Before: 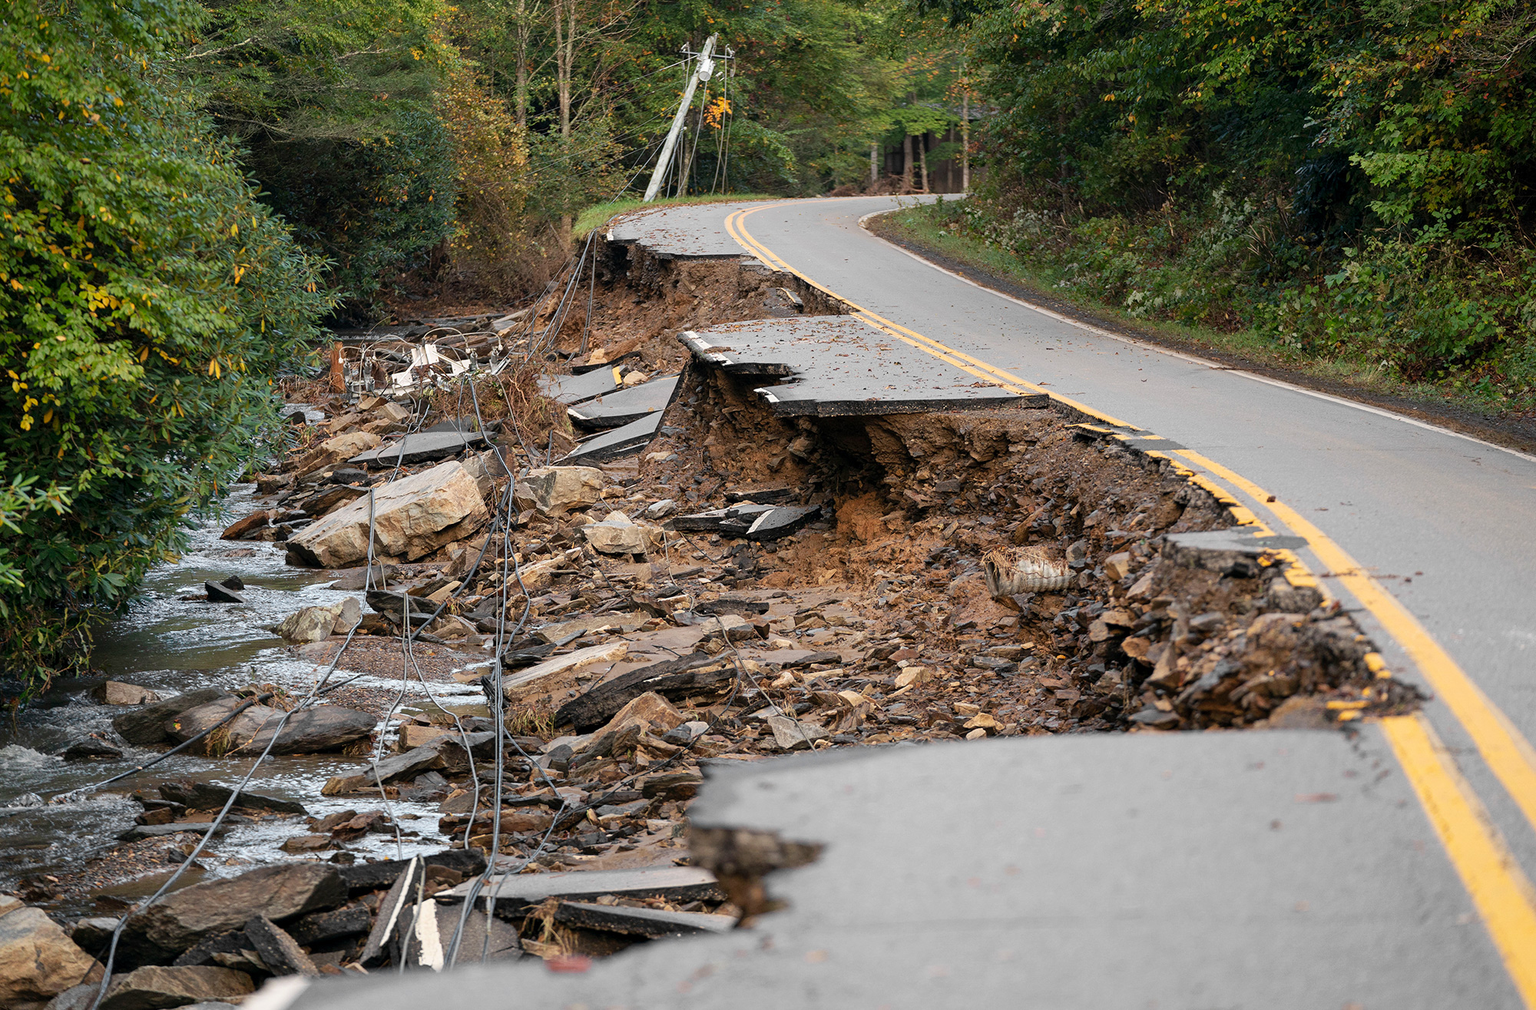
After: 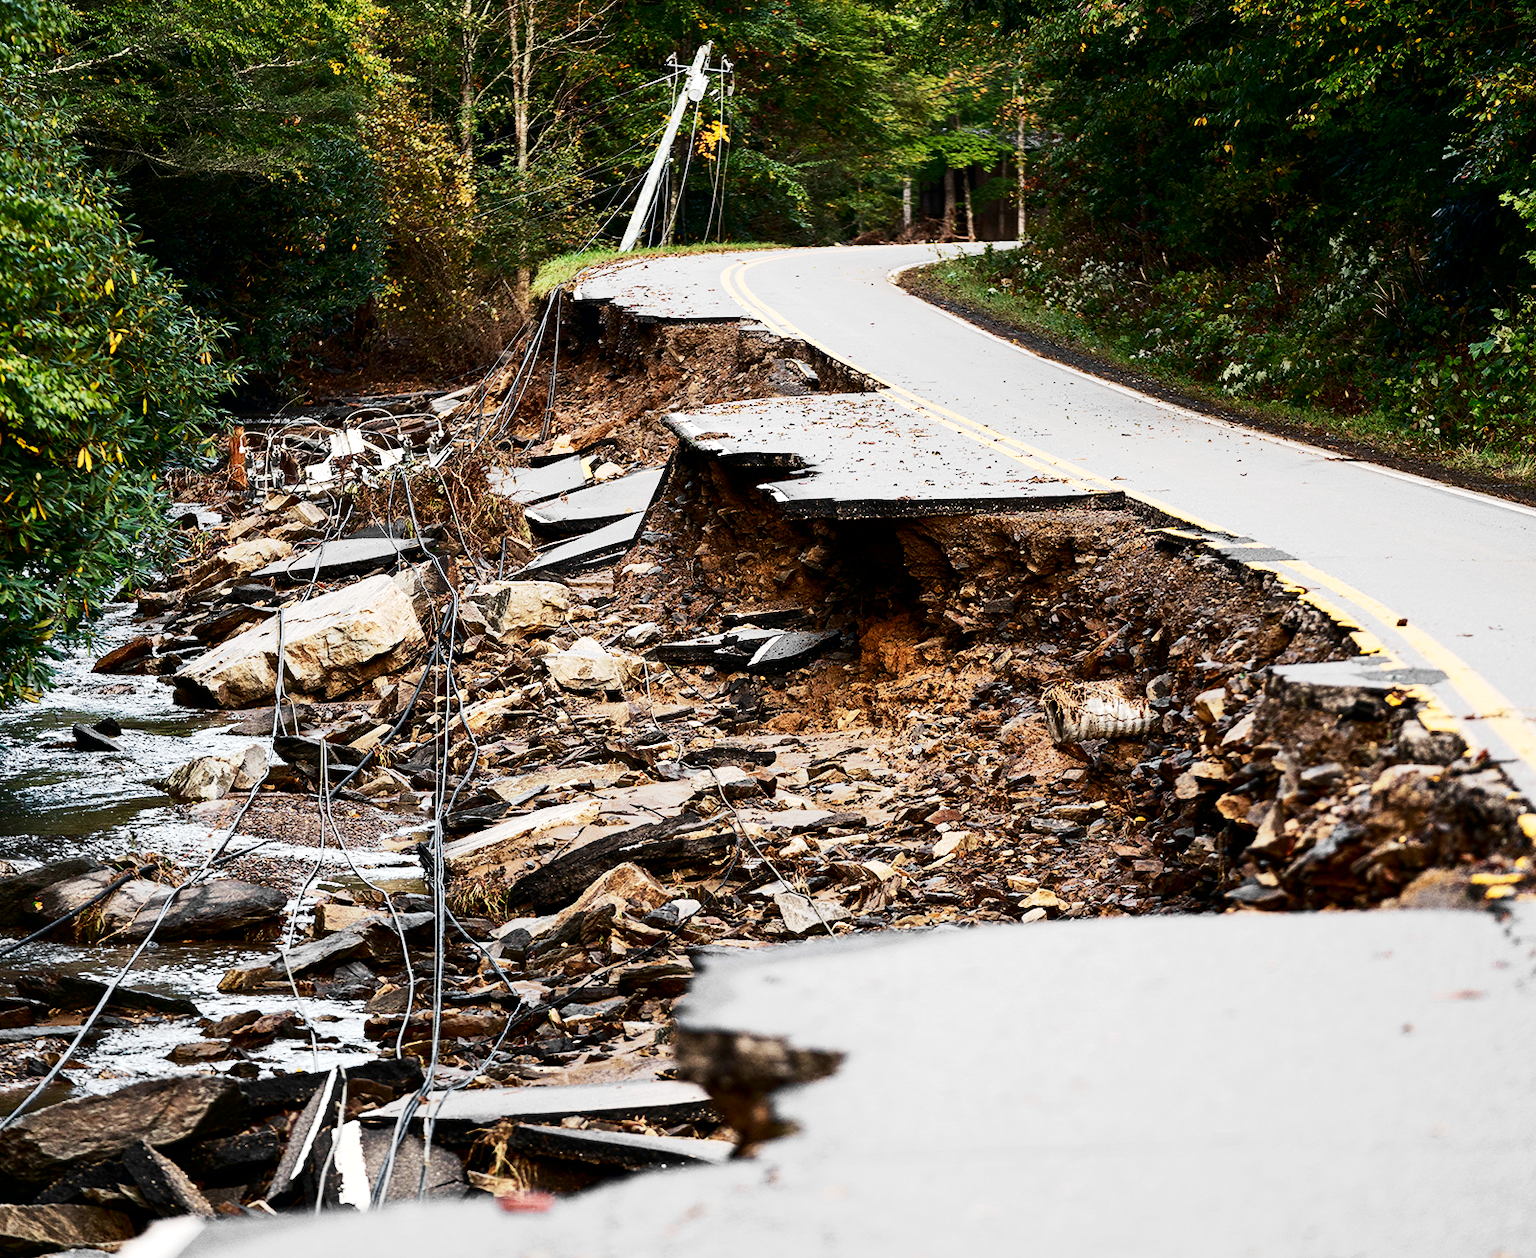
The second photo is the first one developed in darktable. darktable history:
crop and rotate: left 9.597%, right 10.195%
contrast brightness saturation: contrast 0.1, brightness -0.26, saturation 0.14
base curve: curves: ch0 [(0, 0) (0.088, 0.125) (0.176, 0.251) (0.354, 0.501) (0.613, 0.749) (1, 0.877)], preserve colors none
tone equalizer: -8 EV -1.08 EV, -7 EV -1.01 EV, -6 EV -0.867 EV, -5 EV -0.578 EV, -3 EV 0.578 EV, -2 EV 0.867 EV, -1 EV 1.01 EV, +0 EV 1.08 EV, edges refinement/feathering 500, mask exposure compensation -1.57 EV, preserve details no
